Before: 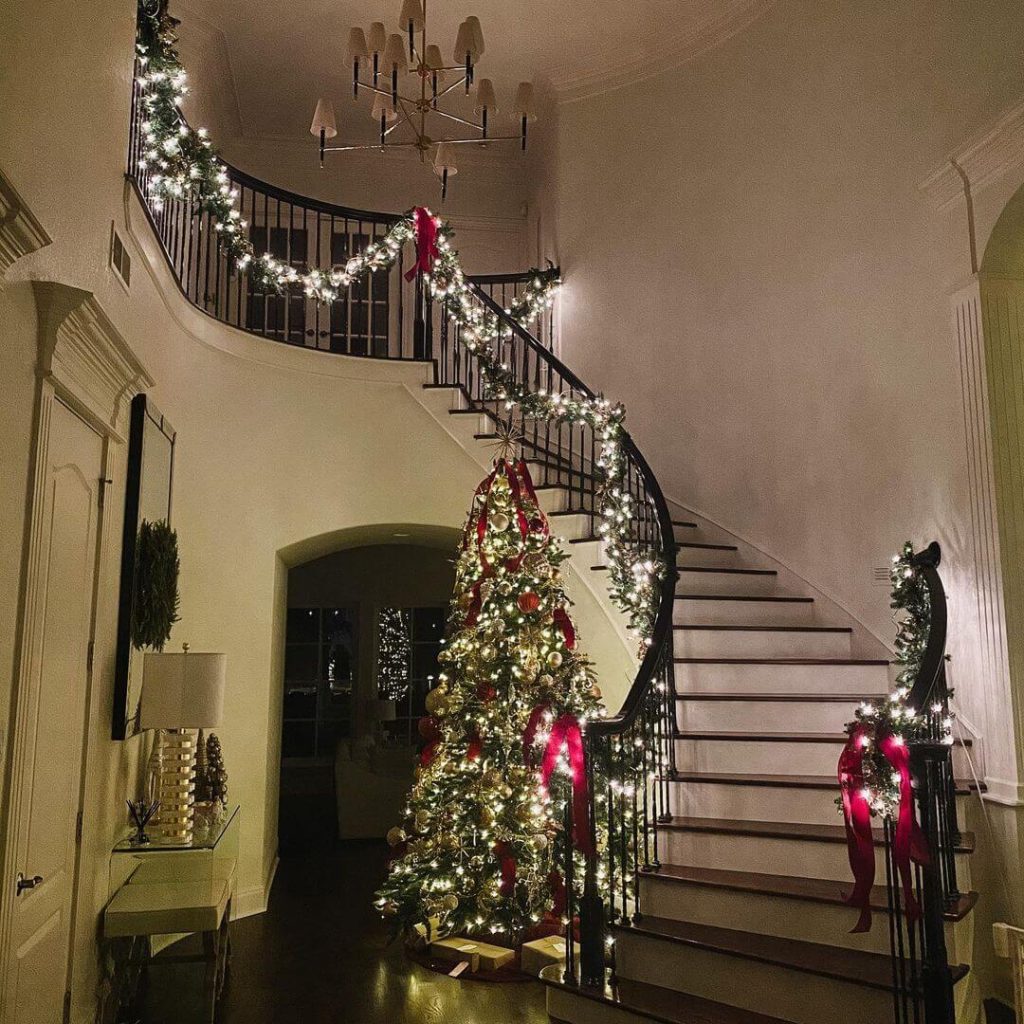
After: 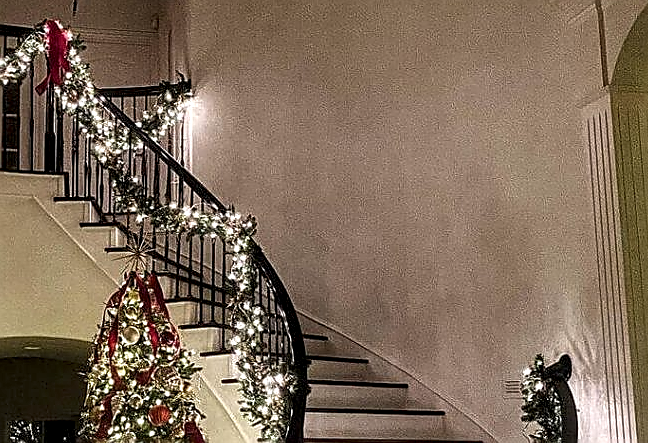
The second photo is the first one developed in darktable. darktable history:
crop: left 36.079%, top 18.318%, right 0.581%, bottom 38.359%
contrast brightness saturation: saturation -0.036
sharpen: radius 1.381, amount 1.265, threshold 0.667
local contrast: highlights 63%, shadows 54%, detail 169%, midtone range 0.515
